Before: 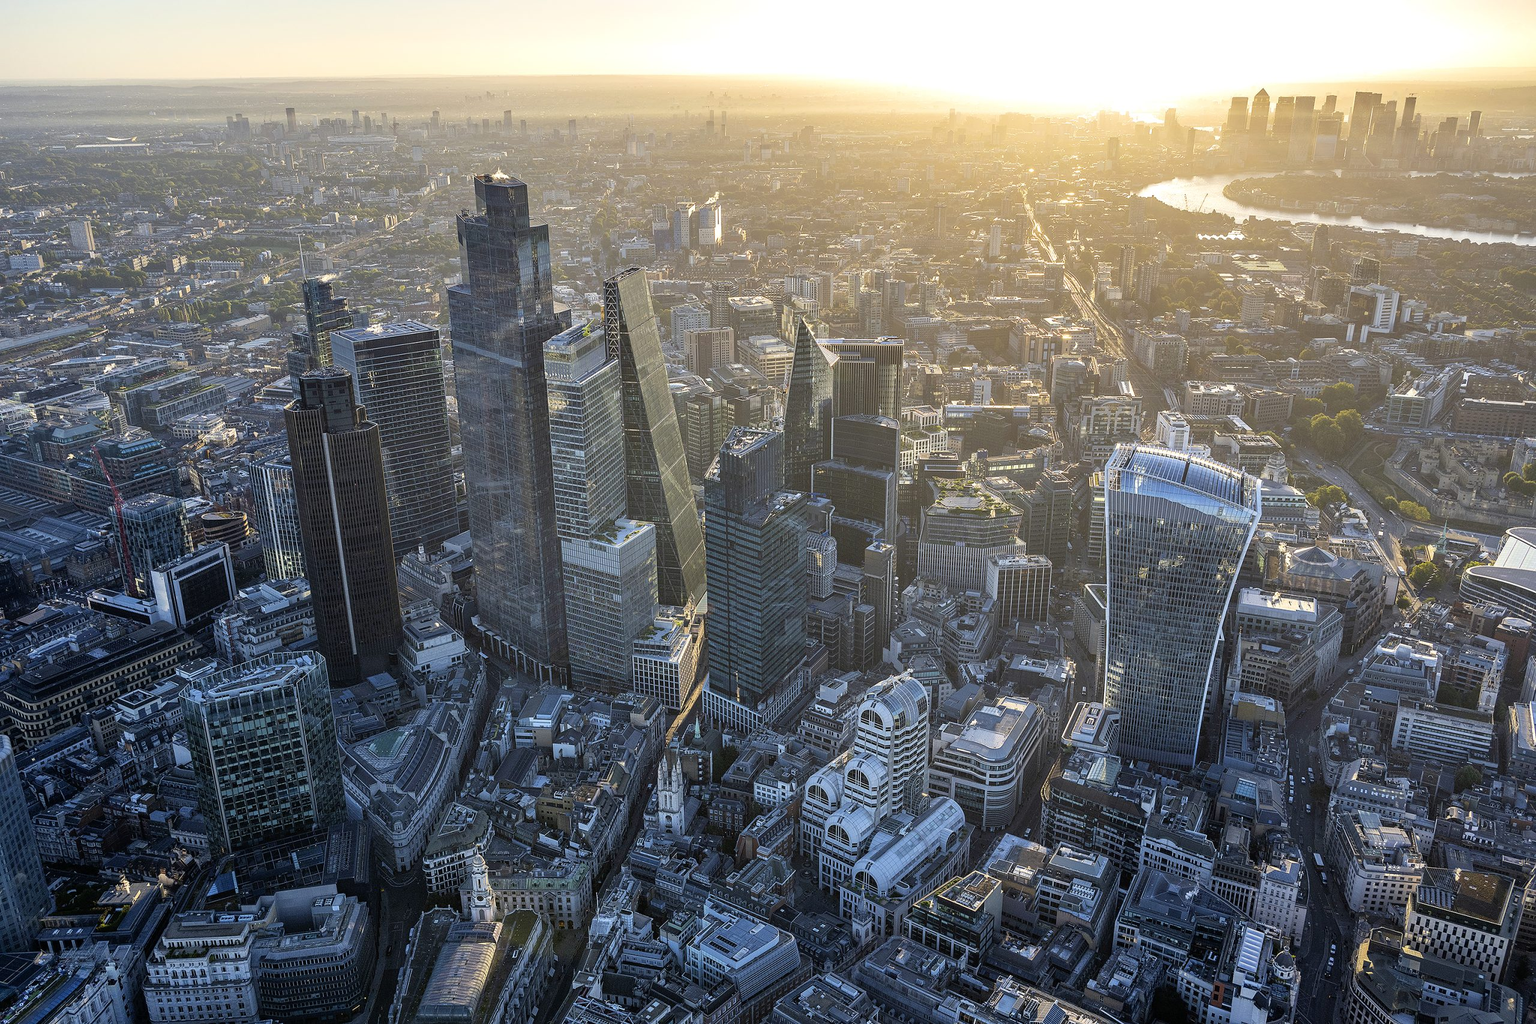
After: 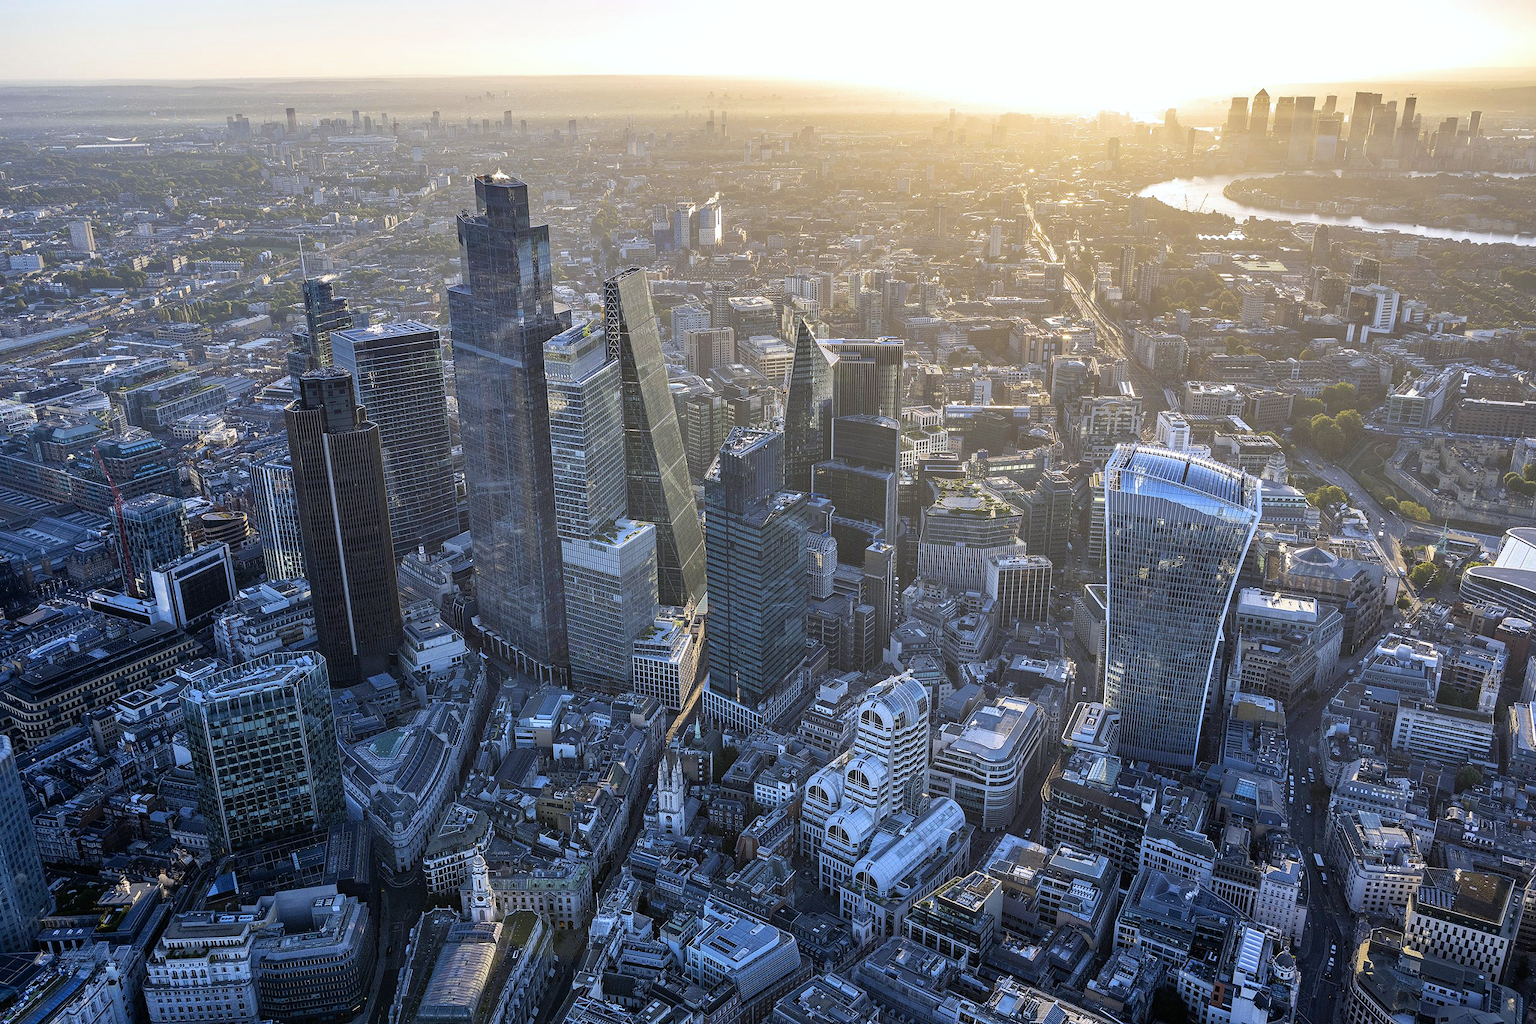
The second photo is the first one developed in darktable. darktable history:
color calibration: illuminant as shot in camera, x 0.358, y 0.373, temperature 4628.91 K
color zones: curves: ch0 [(0.068, 0.464) (0.25, 0.5) (0.48, 0.508) (0.75, 0.536) (0.886, 0.476) (0.967, 0.456)]; ch1 [(0.066, 0.456) (0.25, 0.5) (0.616, 0.508) (0.746, 0.56) (0.934, 0.444)]
